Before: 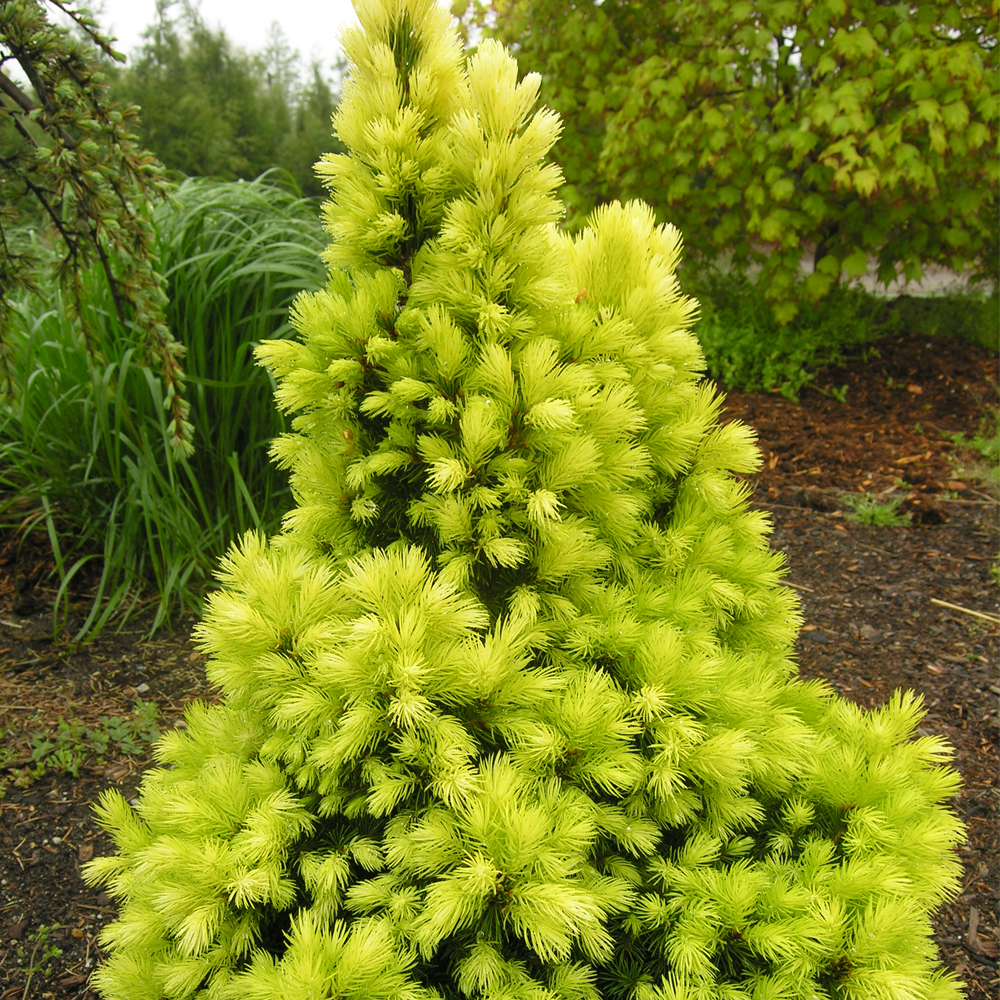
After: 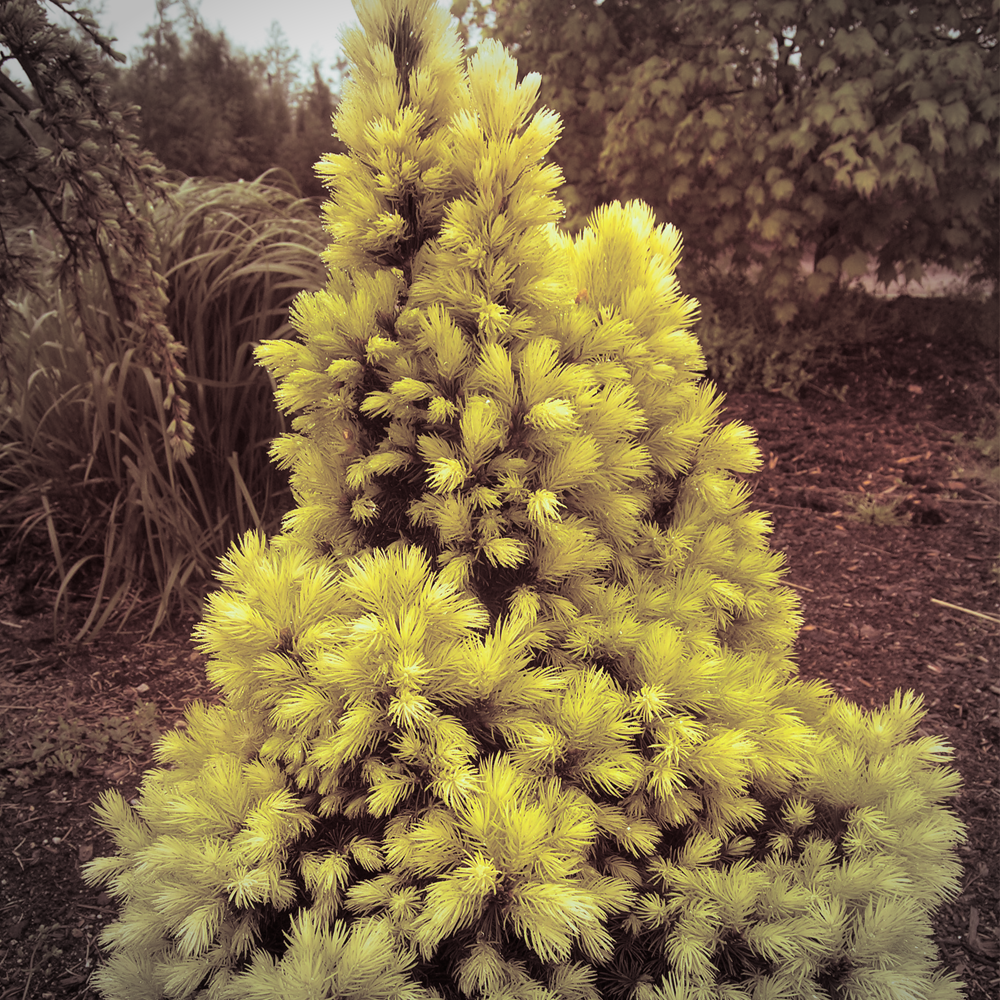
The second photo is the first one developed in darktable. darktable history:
vignetting: width/height ratio 1.094
split-toning: shadows › saturation 0.3, highlights › hue 180°, highlights › saturation 0.3, compress 0%
rgb levels: mode RGB, independent channels, levels [[0, 0.474, 1], [0, 0.5, 1], [0, 0.5, 1]]
